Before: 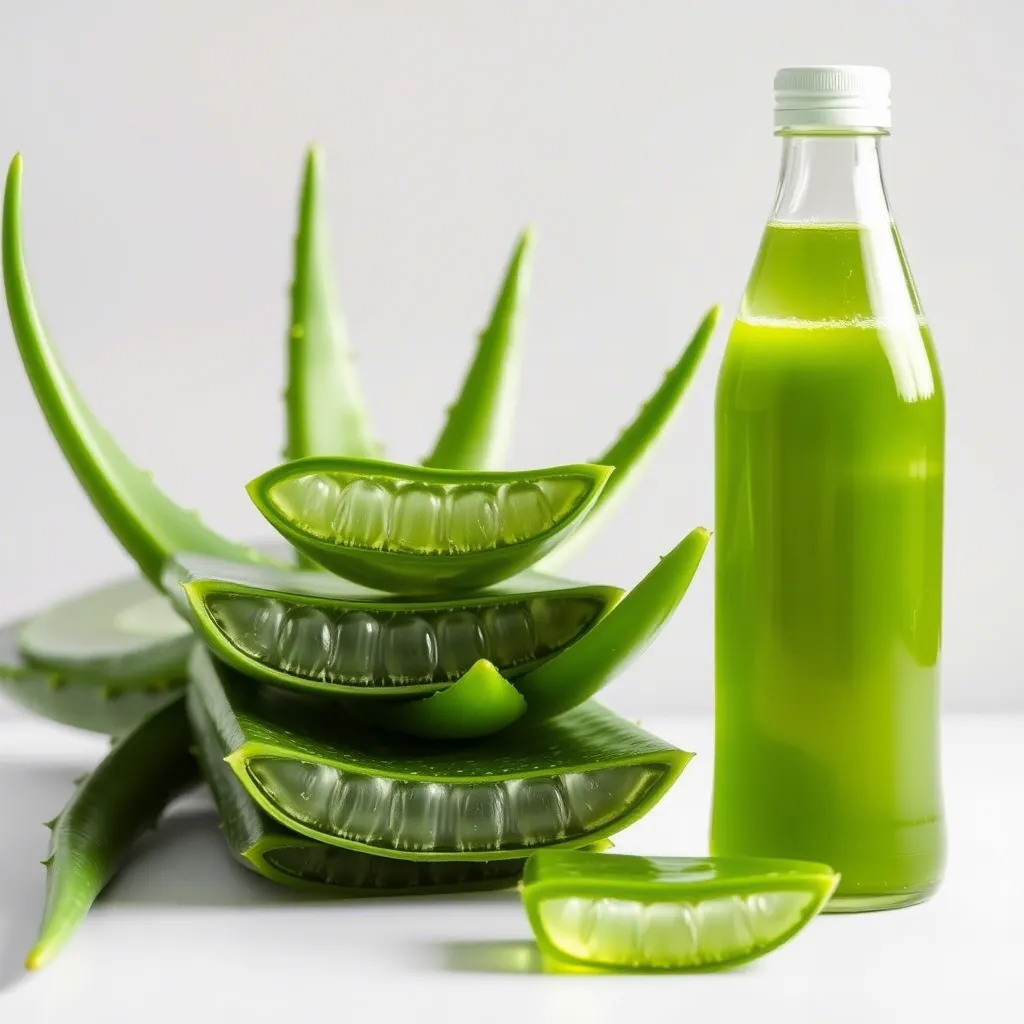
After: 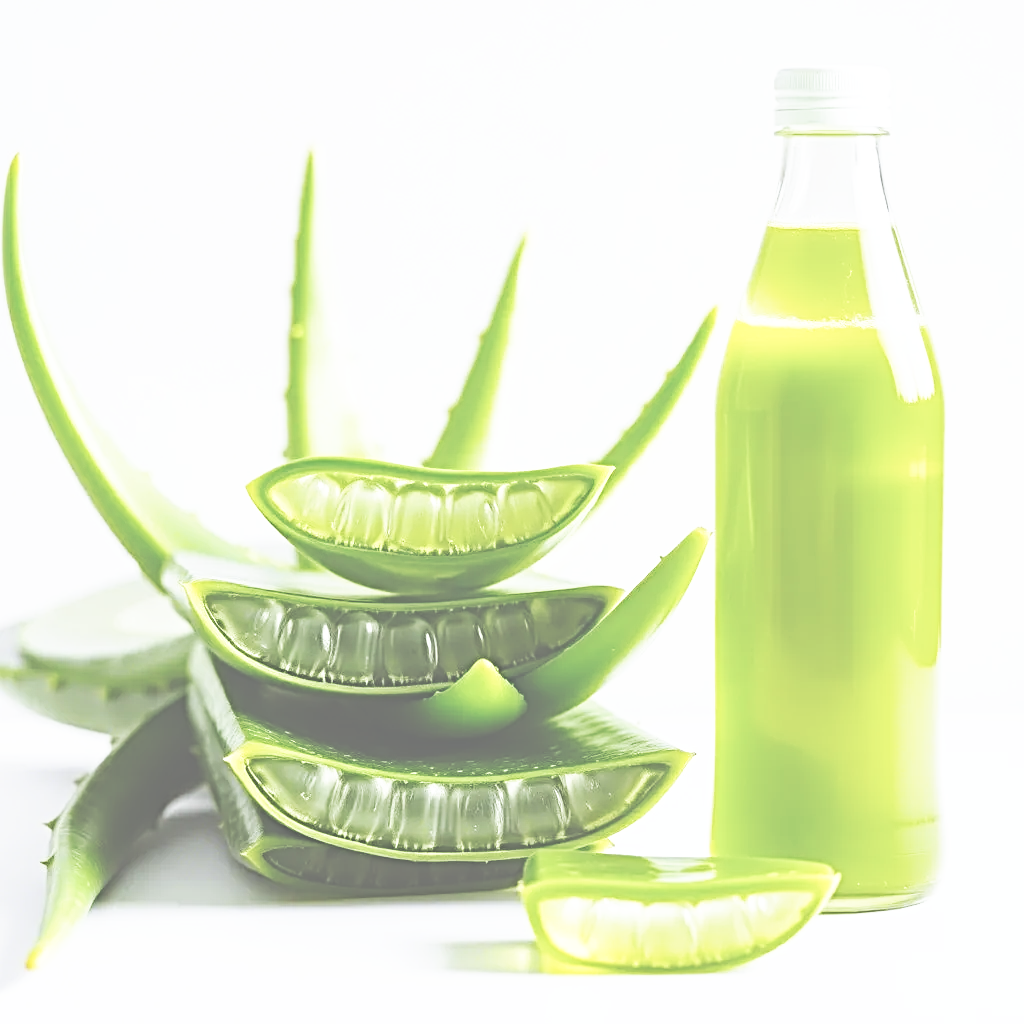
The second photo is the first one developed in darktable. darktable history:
haze removal: compatibility mode true, adaptive false
white balance: red 0.98, blue 1.034
base curve: curves: ch0 [(0, 0) (0.007, 0.004) (0.027, 0.03) (0.046, 0.07) (0.207, 0.54) (0.442, 0.872) (0.673, 0.972) (1, 1)], preserve colors none
exposure: black level correction -0.087, compensate highlight preservation false
sharpen: radius 4
